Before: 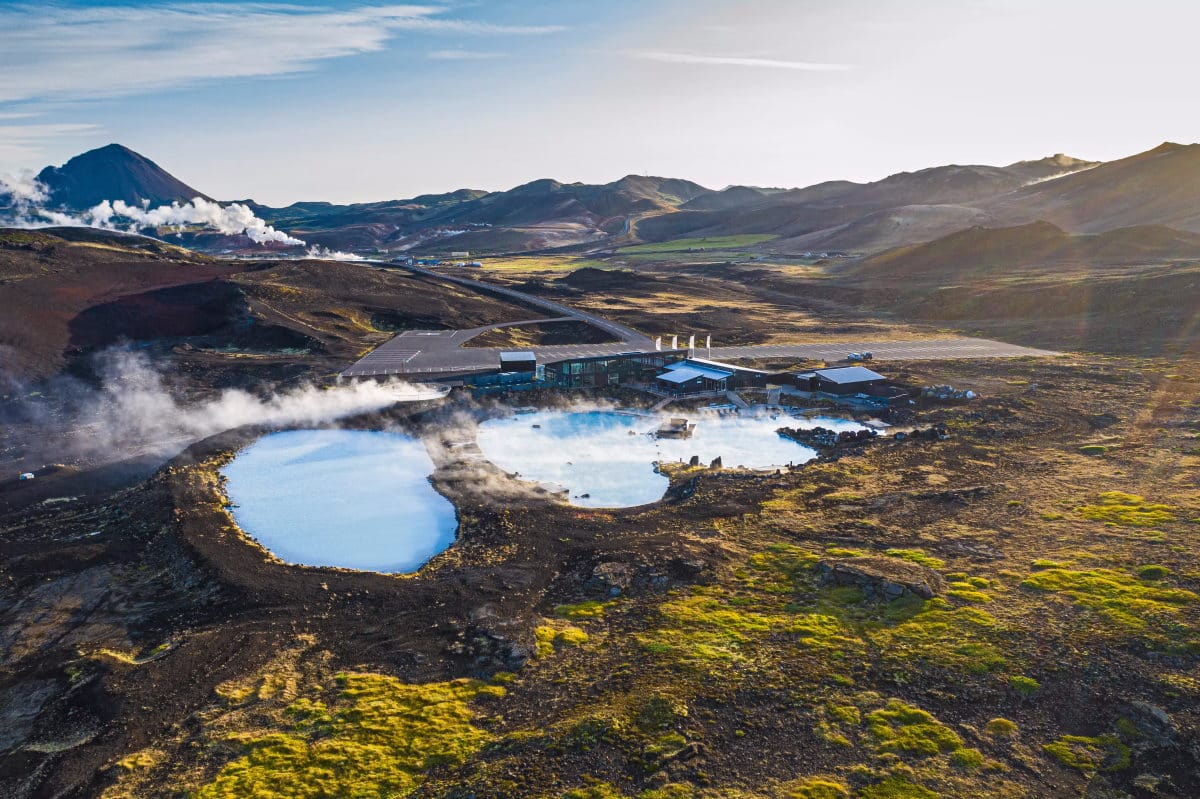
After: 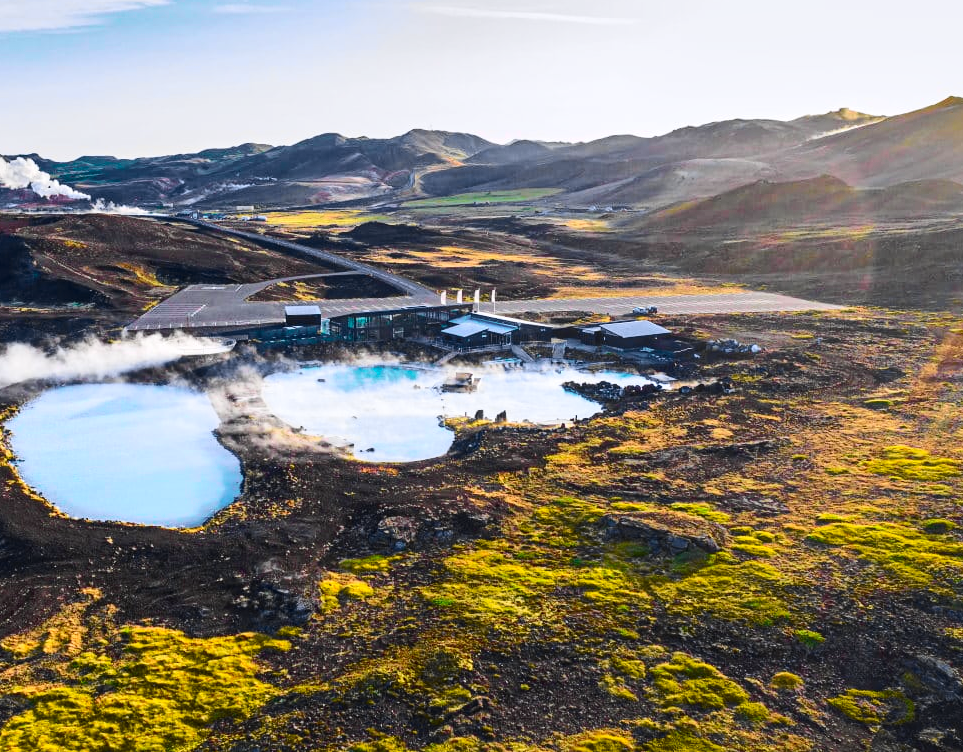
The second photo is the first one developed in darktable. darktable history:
local contrast: mode bilateral grid, contrast 20, coarseness 50, detail 120%, midtone range 0.2
crop and rotate: left 17.959%, top 5.771%, right 1.742%
tone curve: curves: ch0 [(0, 0.023) (0.103, 0.087) (0.295, 0.297) (0.445, 0.531) (0.553, 0.665) (0.735, 0.843) (0.994, 1)]; ch1 [(0, 0) (0.427, 0.346) (0.456, 0.426) (0.484, 0.494) (0.509, 0.505) (0.535, 0.56) (0.581, 0.632) (0.646, 0.715) (1, 1)]; ch2 [(0, 0) (0.369, 0.388) (0.449, 0.431) (0.501, 0.495) (0.533, 0.518) (0.572, 0.612) (0.677, 0.752) (1, 1)], color space Lab, independent channels, preserve colors none
